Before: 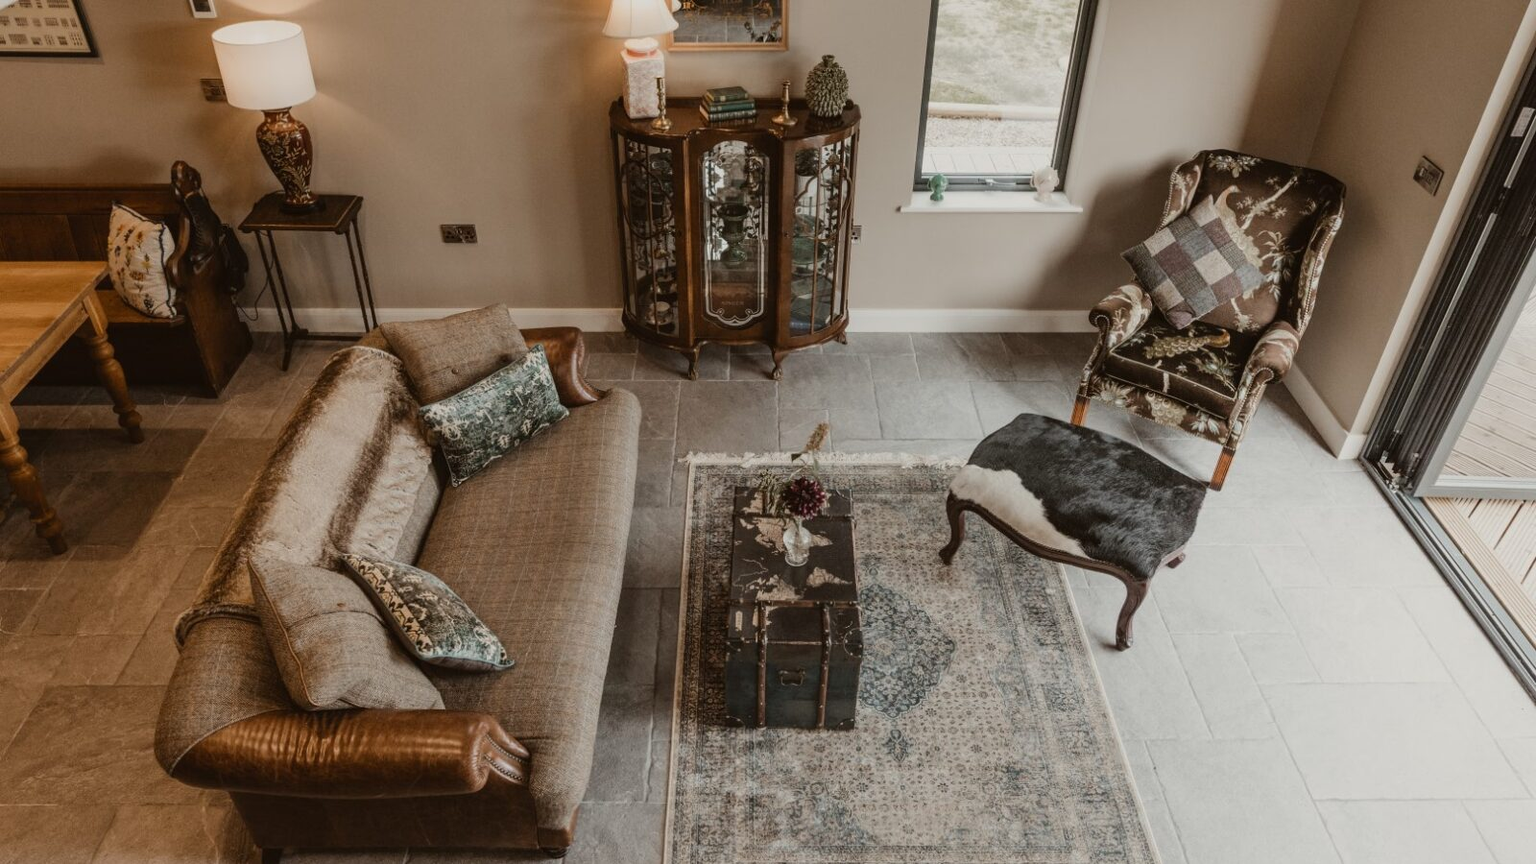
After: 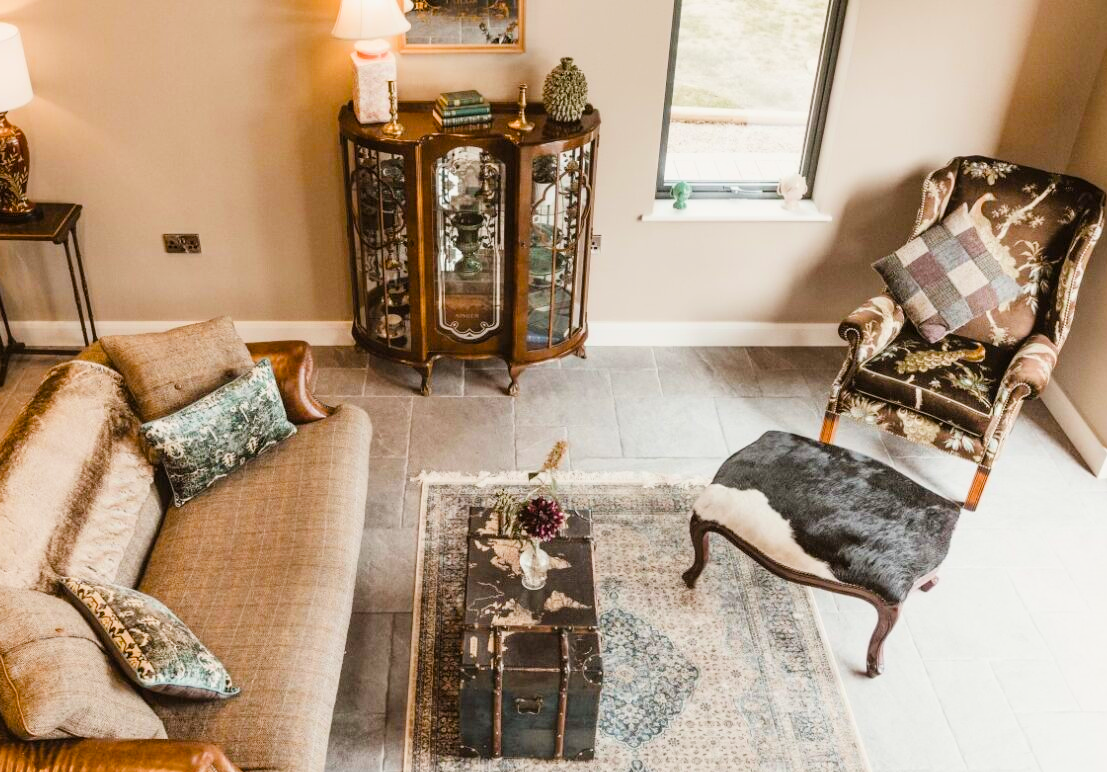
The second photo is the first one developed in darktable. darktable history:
color balance rgb: power › chroma 0.508%, power › hue 260.95°, perceptual saturation grading › global saturation 30.46%, perceptual brilliance grading › global brilliance 17.773%, global vibrance 20%
exposure: black level correction 0, exposure 0.947 EV, compensate highlight preservation false
filmic rgb: black relative exposure -7.65 EV, white relative exposure 4.56 EV, hardness 3.61
crop: left 18.504%, right 12.263%, bottom 14.201%
